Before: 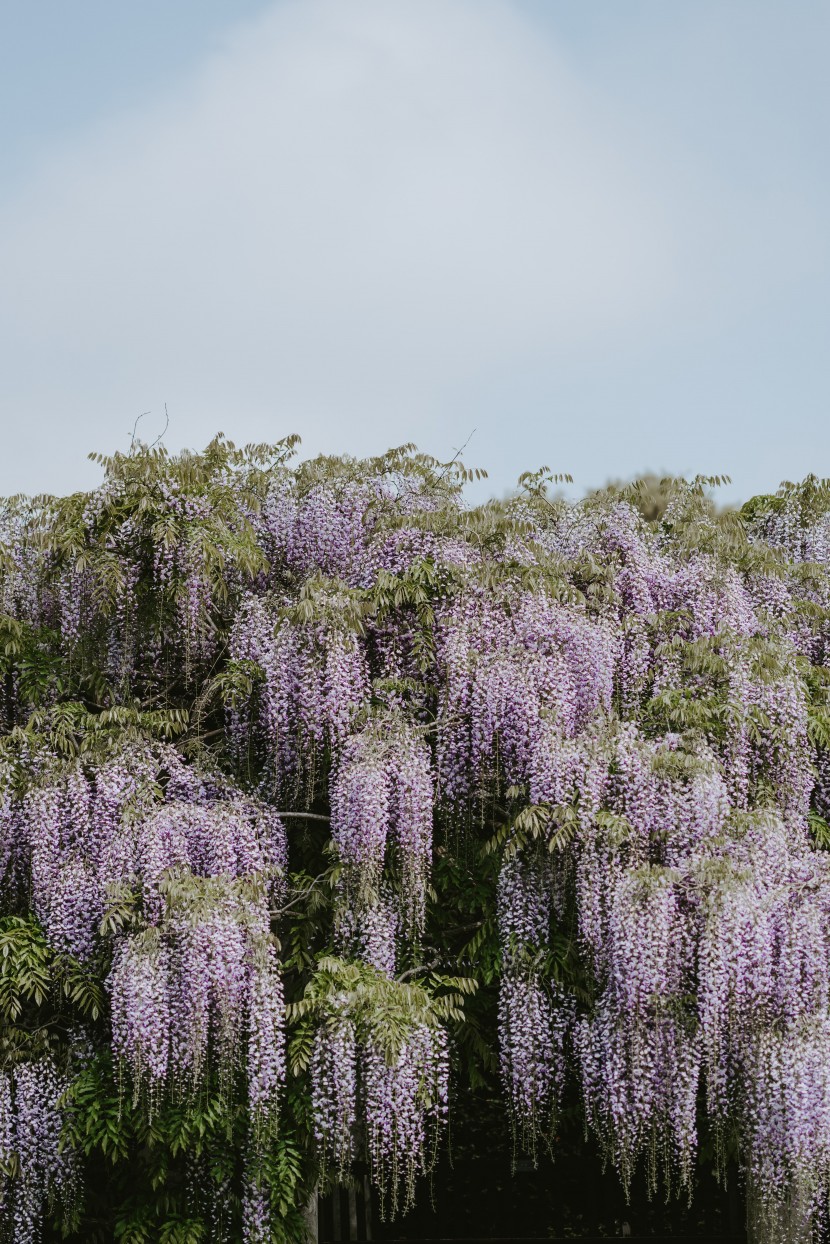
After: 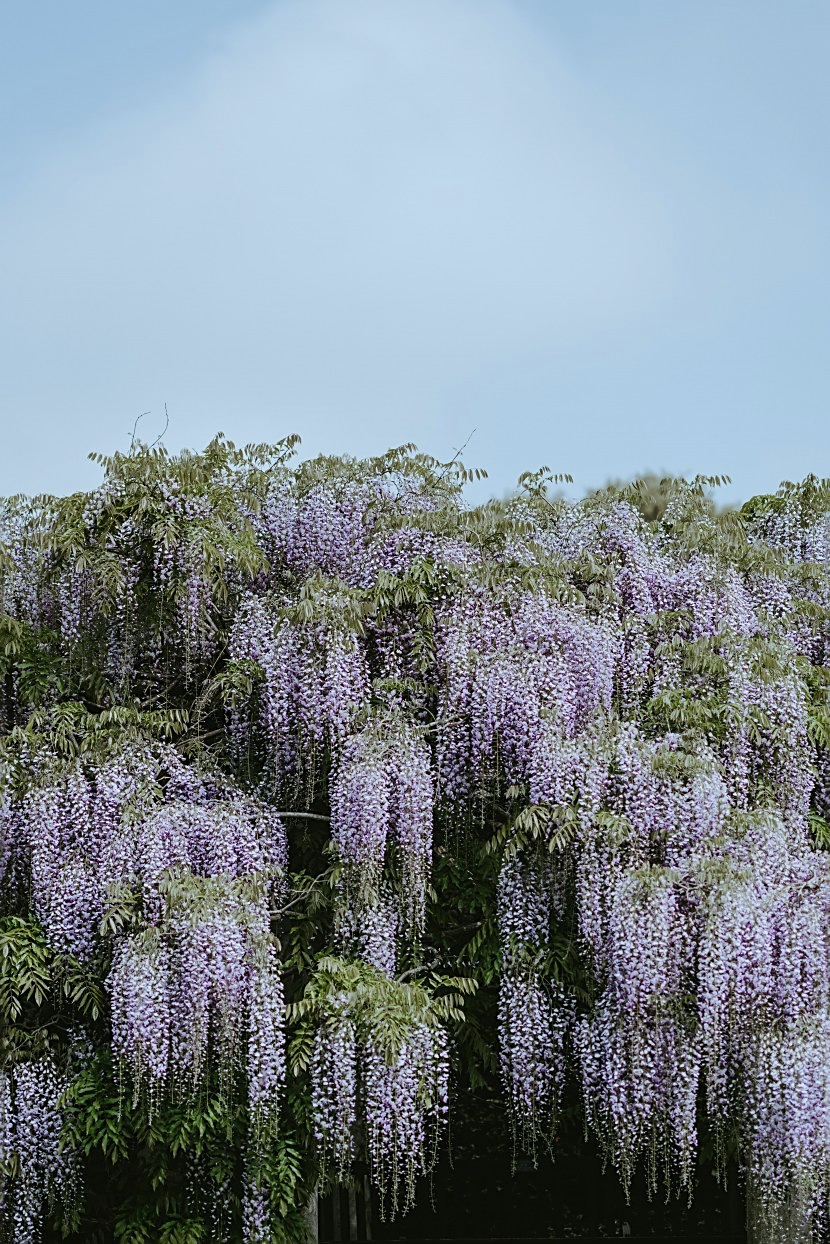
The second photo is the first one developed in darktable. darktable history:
white balance: red 0.925, blue 1.046
tone equalizer: on, module defaults
sharpen: on, module defaults
